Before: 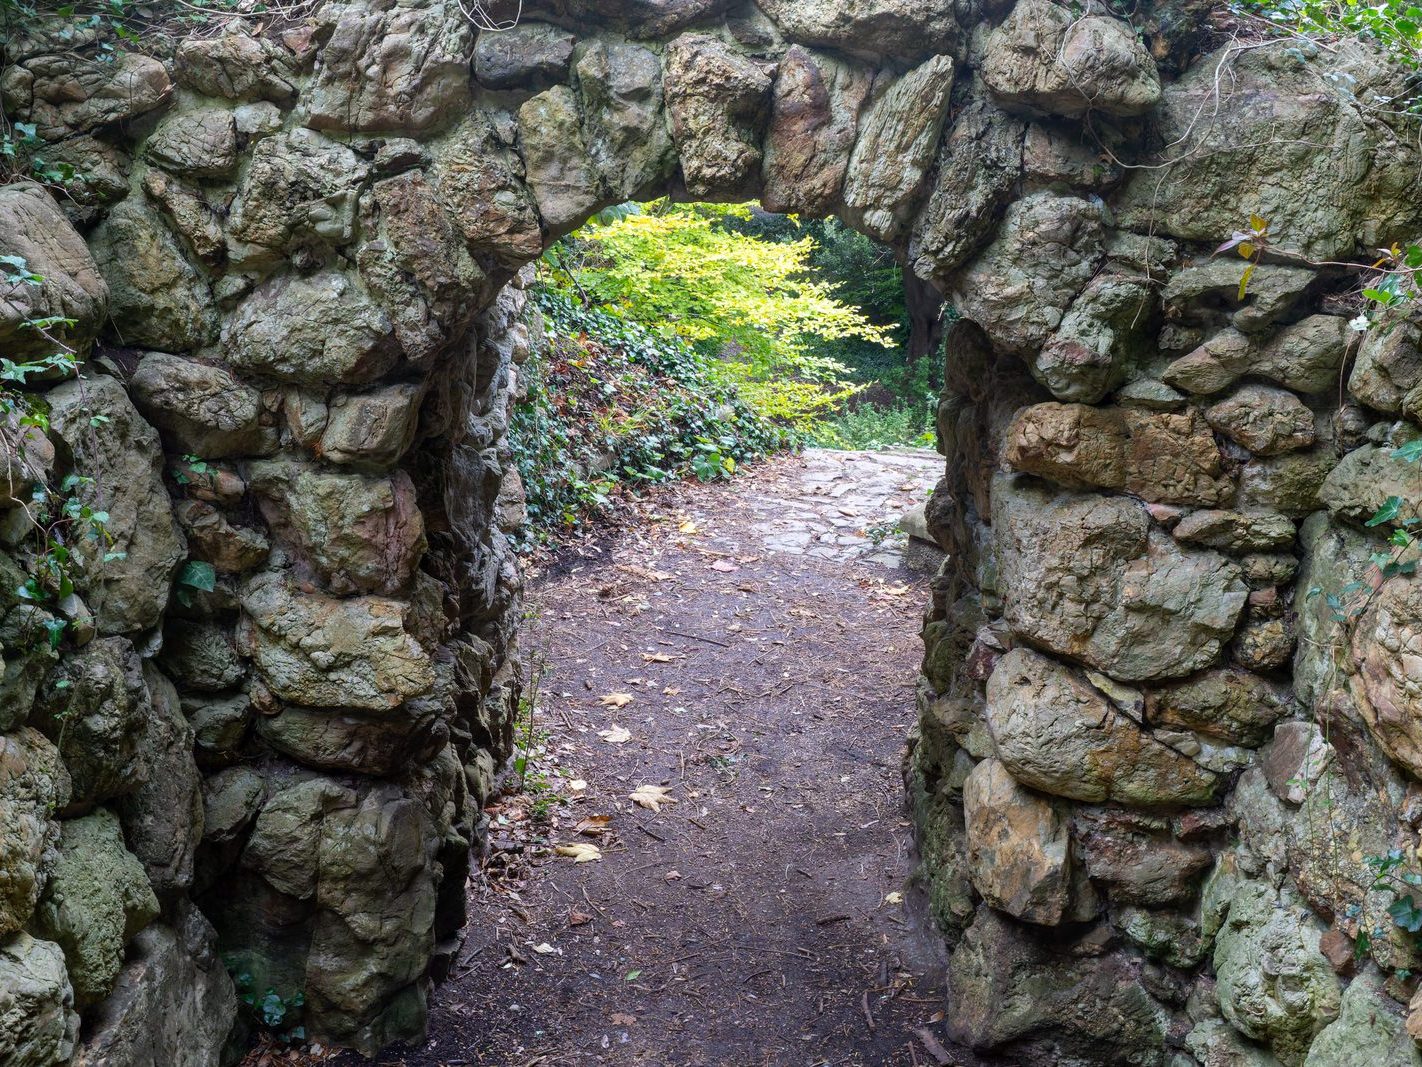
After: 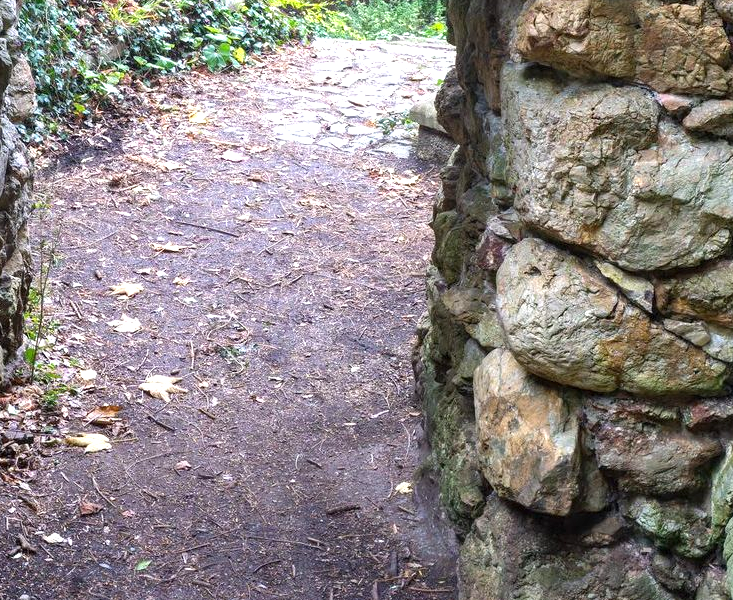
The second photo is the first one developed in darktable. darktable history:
exposure: exposure 0.763 EV, compensate highlight preservation false
crop: left 34.522%, top 38.459%, right 13.88%, bottom 5.286%
